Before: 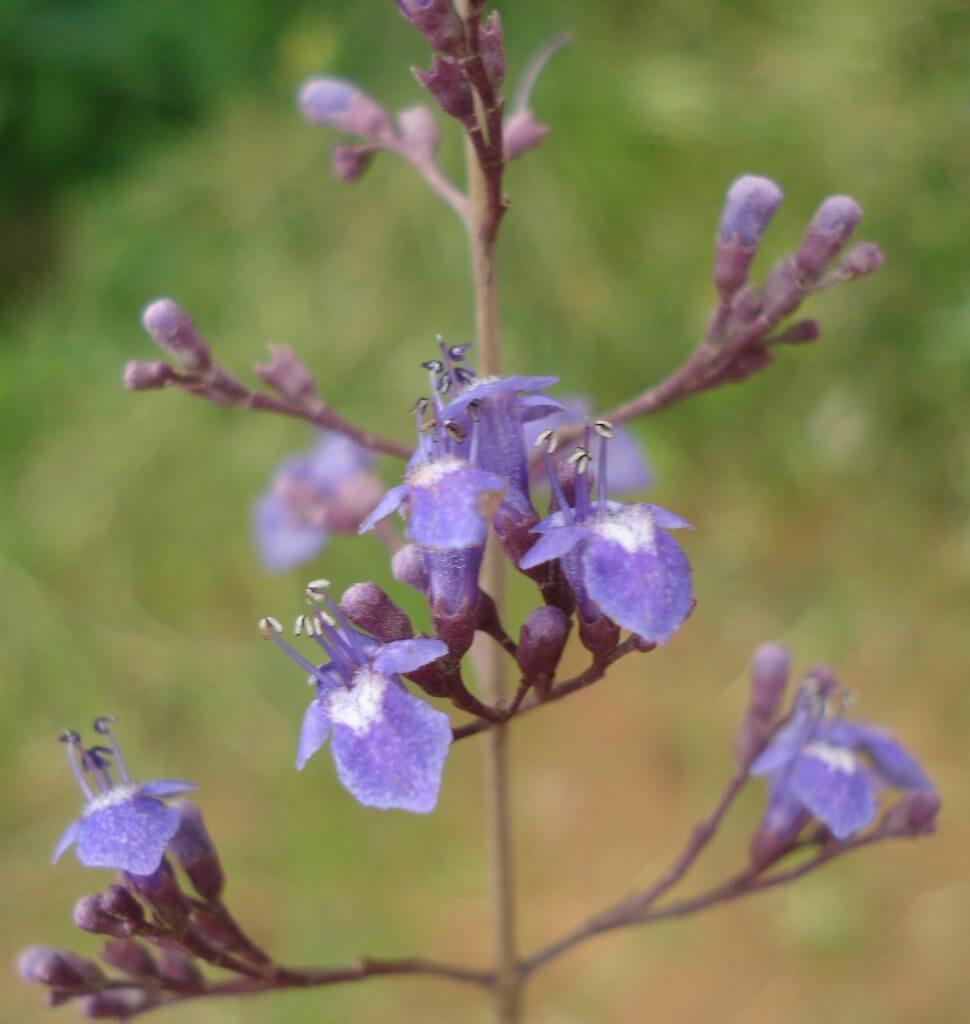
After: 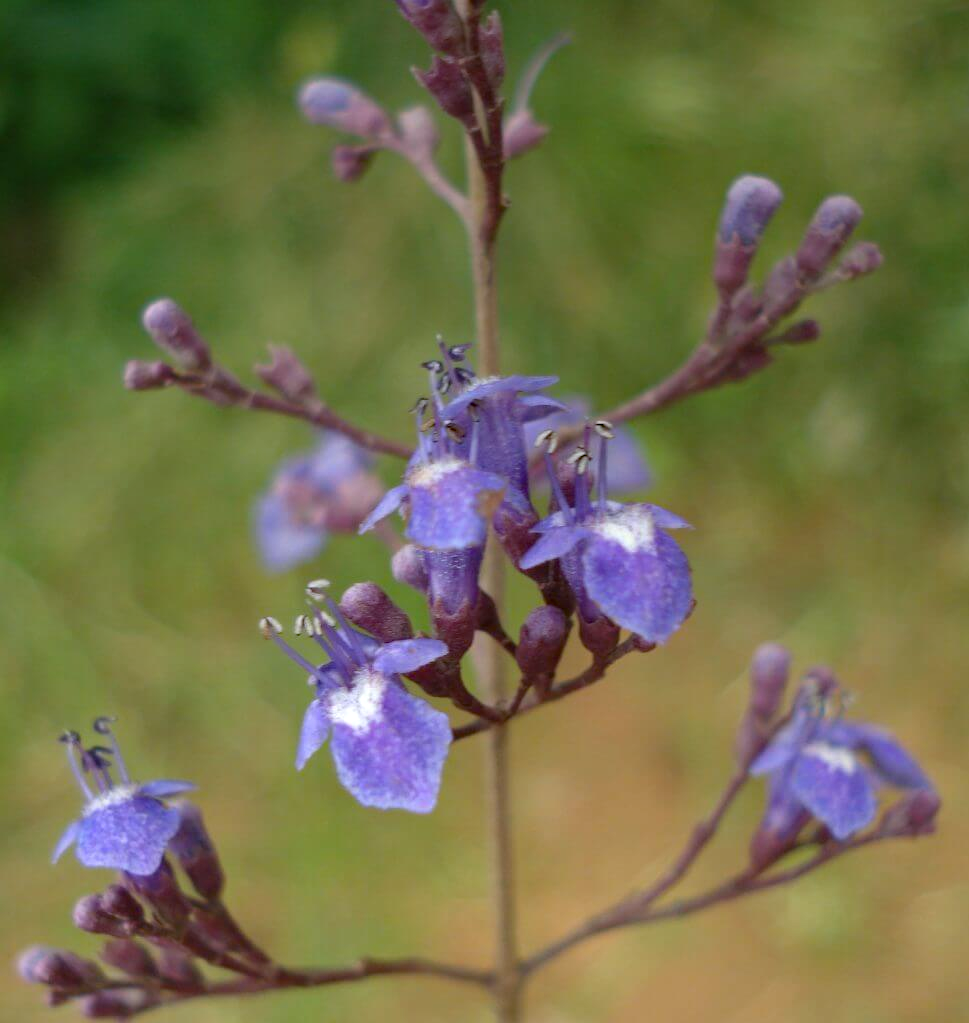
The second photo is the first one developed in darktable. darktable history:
haze removal: strength 0.29, distance 0.25, compatibility mode true, adaptive false
white balance: red 1, blue 1
color correction: highlights a* -0.137, highlights b* -5.91, shadows a* -0.137, shadows b* -0.137
graduated density: rotation -0.352°, offset 57.64
